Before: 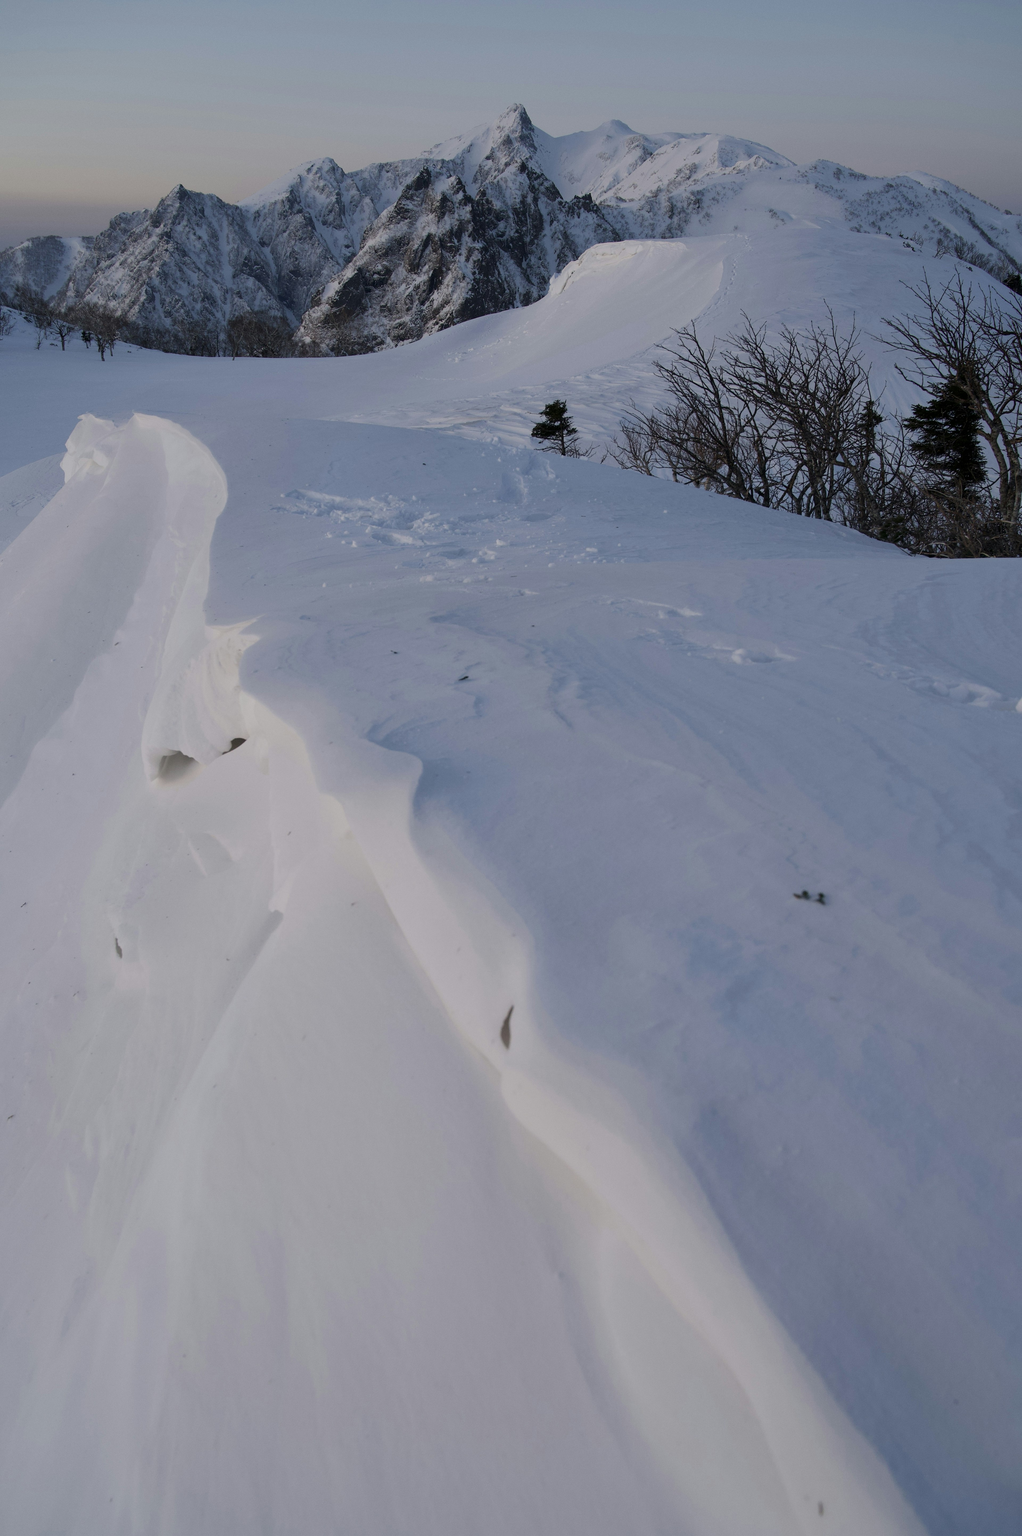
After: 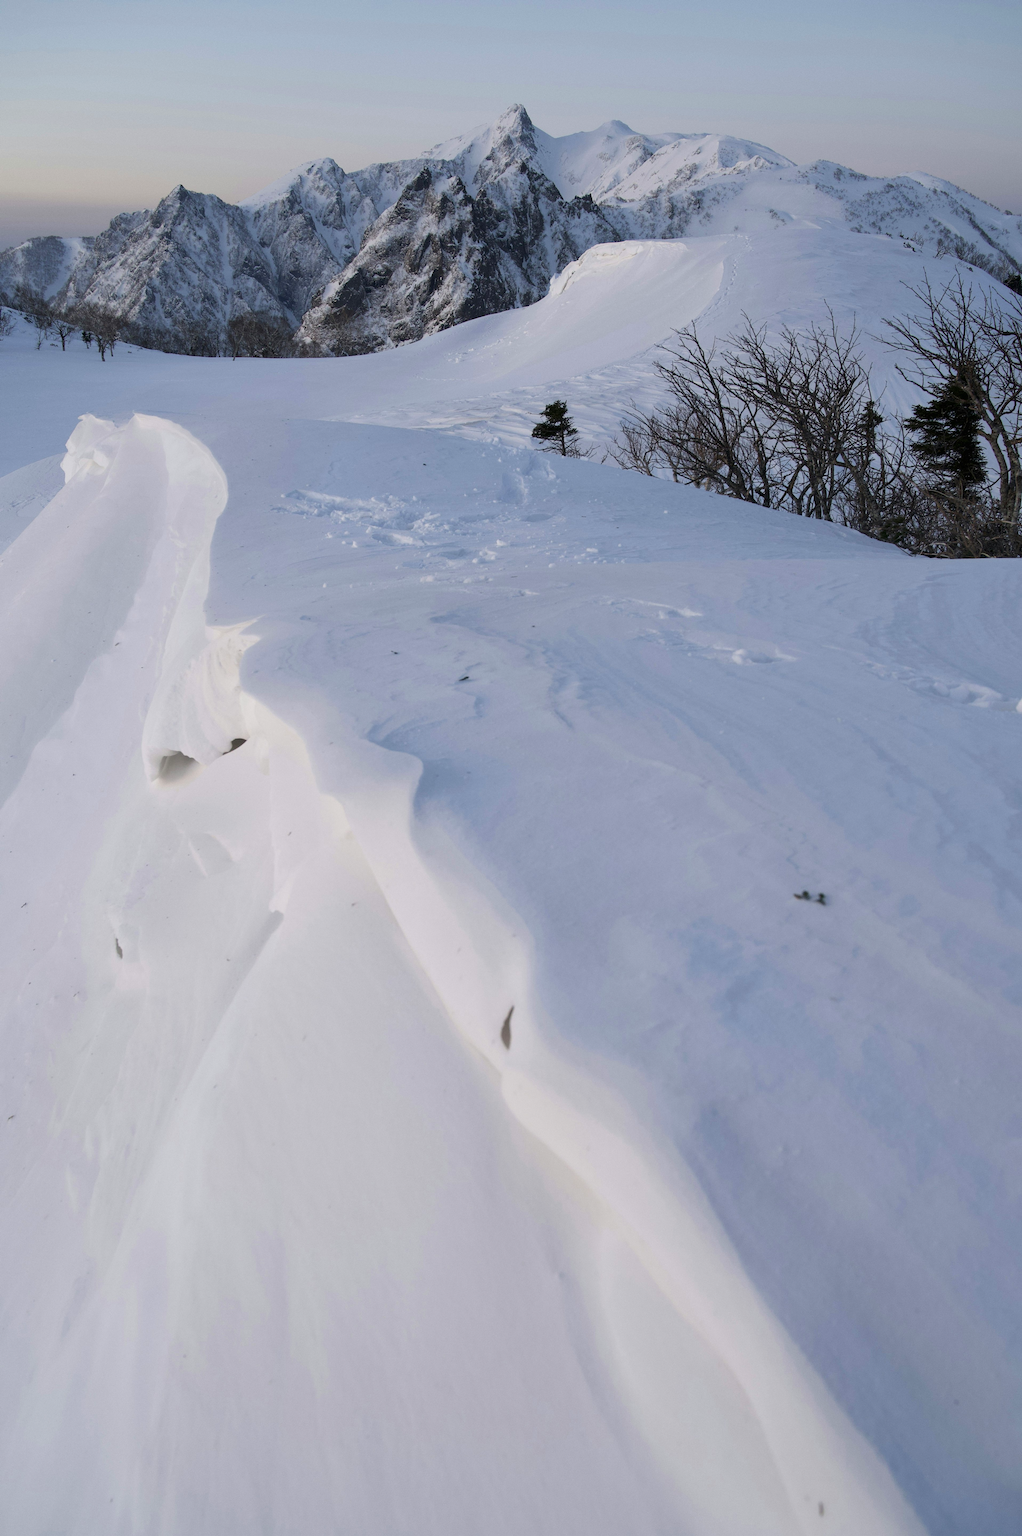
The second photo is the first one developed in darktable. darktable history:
exposure: black level correction 0, exposure 0.588 EV, compensate exposure bias true, compensate highlight preservation false
